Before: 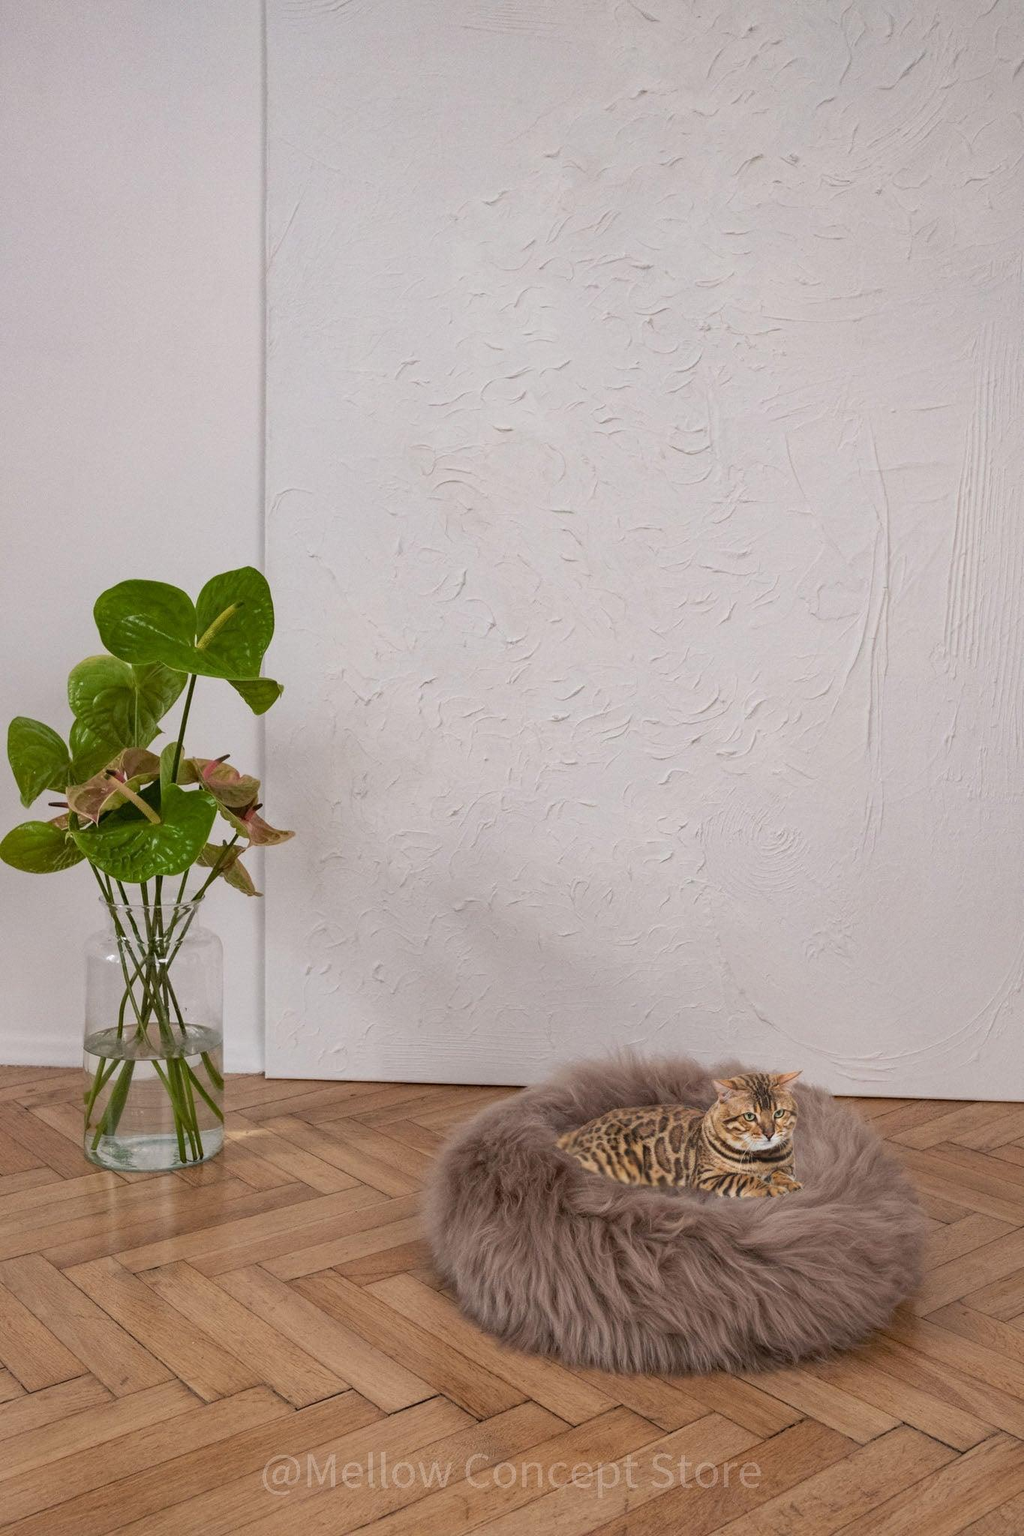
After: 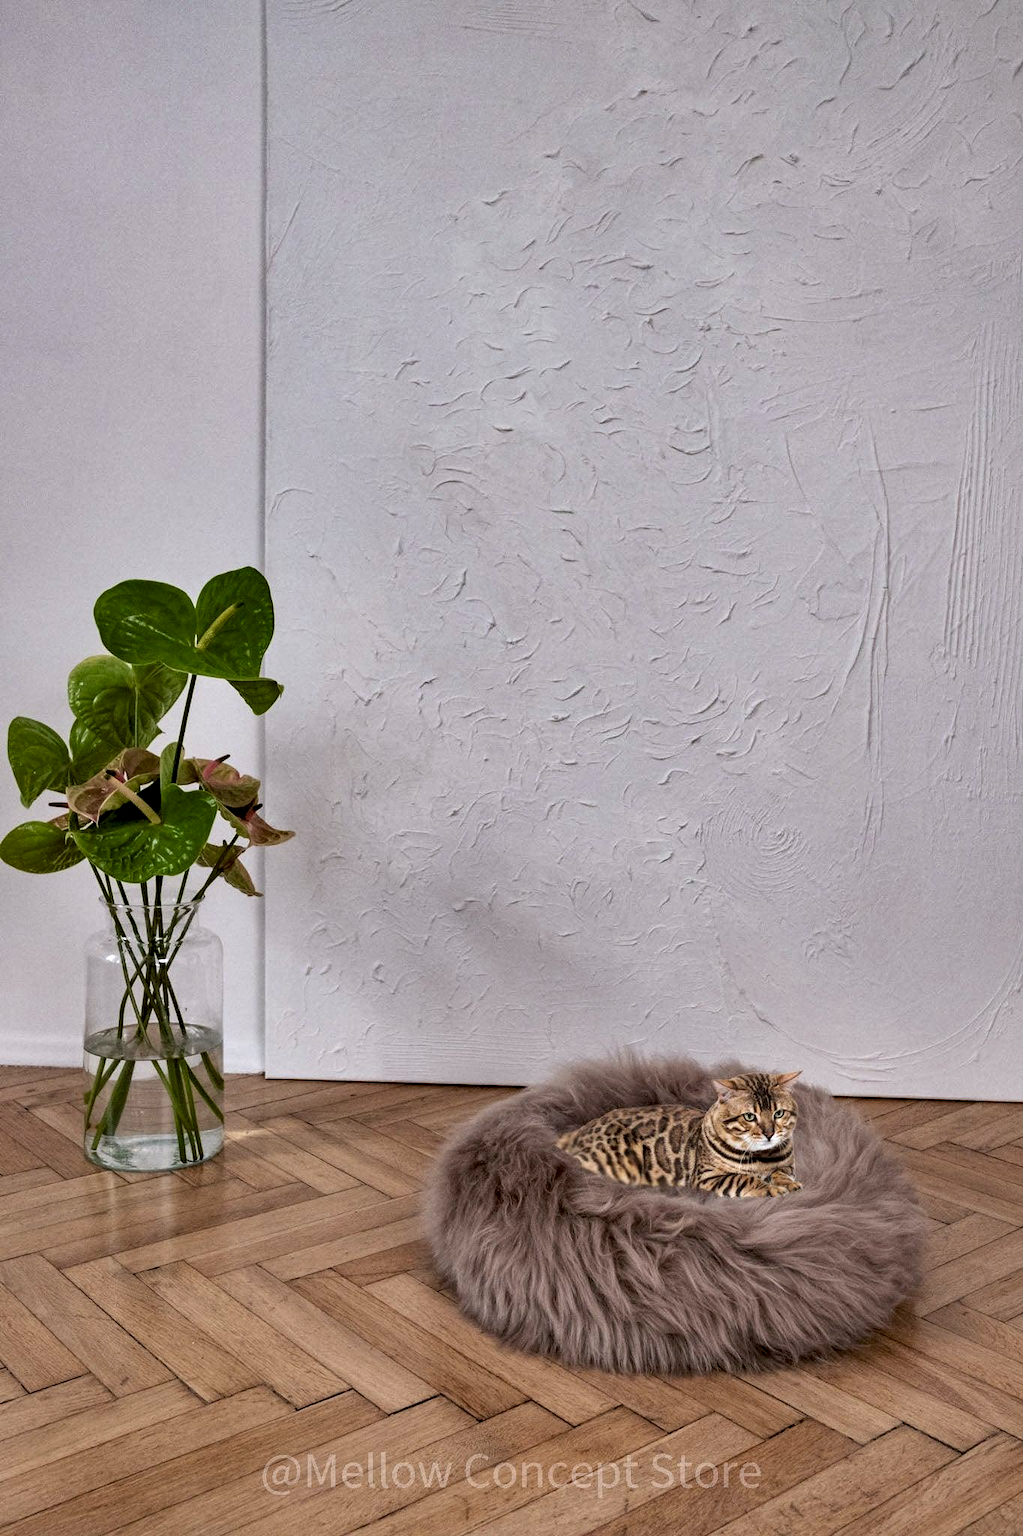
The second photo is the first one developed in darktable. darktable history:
white balance: red 0.983, blue 1.036
shadows and highlights: soften with gaussian
contrast equalizer: y [[0.601, 0.6, 0.598, 0.598, 0.6, 0.601], [0.5 ×6], [0.5 ×6], [0 ×6], [0 ×6]]
